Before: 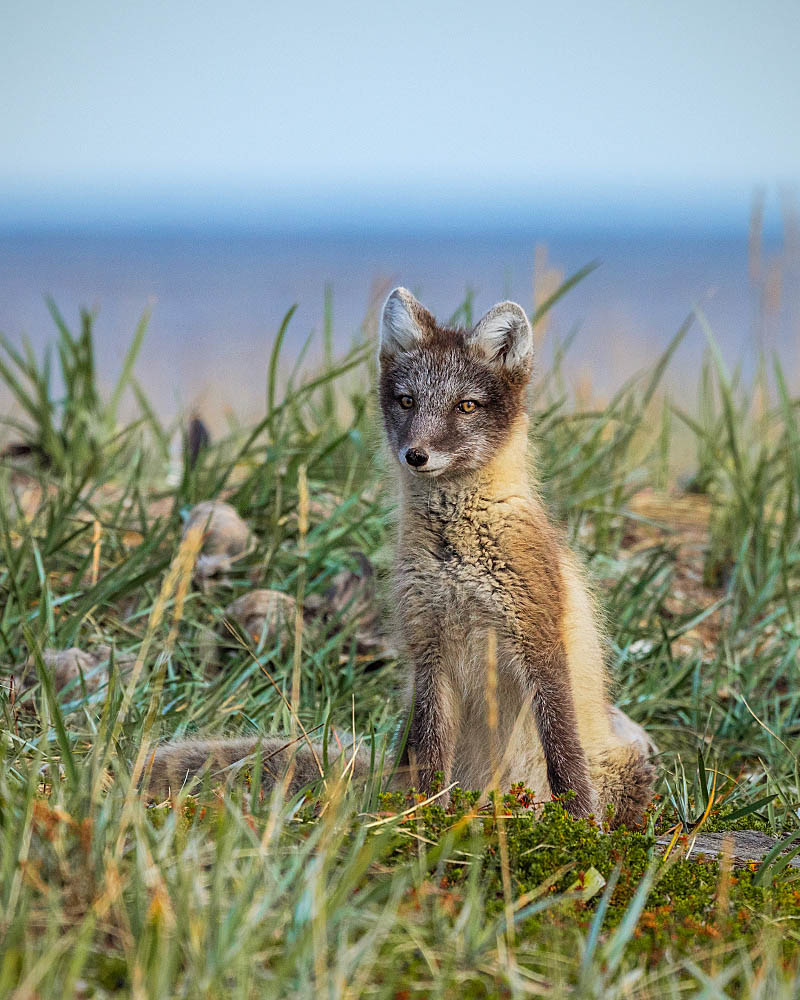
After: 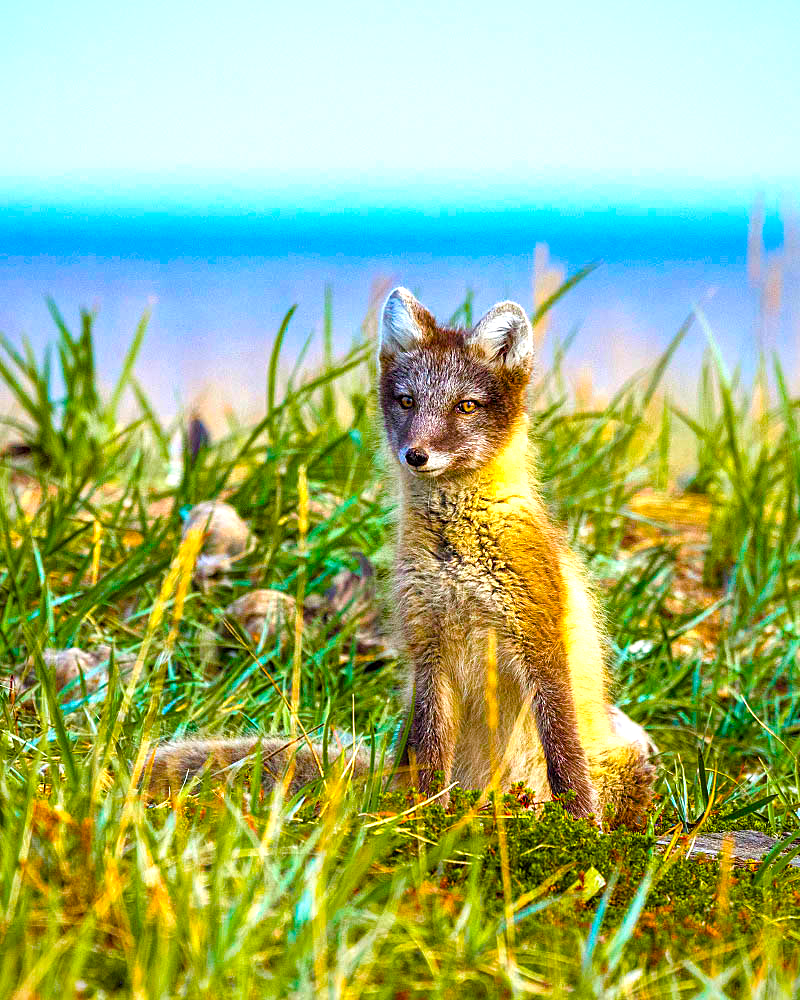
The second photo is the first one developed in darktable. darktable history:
color balance rgb: linear chroma grading › global chroma 25%, perceptual saturation grading › global saturation 40%, perceptual saturation grading › highlights -50%, perceptual saturation grading › shadows 30%, perceptual brilliance grading › global brilliance 25%, global vibrance 60%
local contrast: highlights 100%, shadows 100%, detail 120%, midtone range 0.2
